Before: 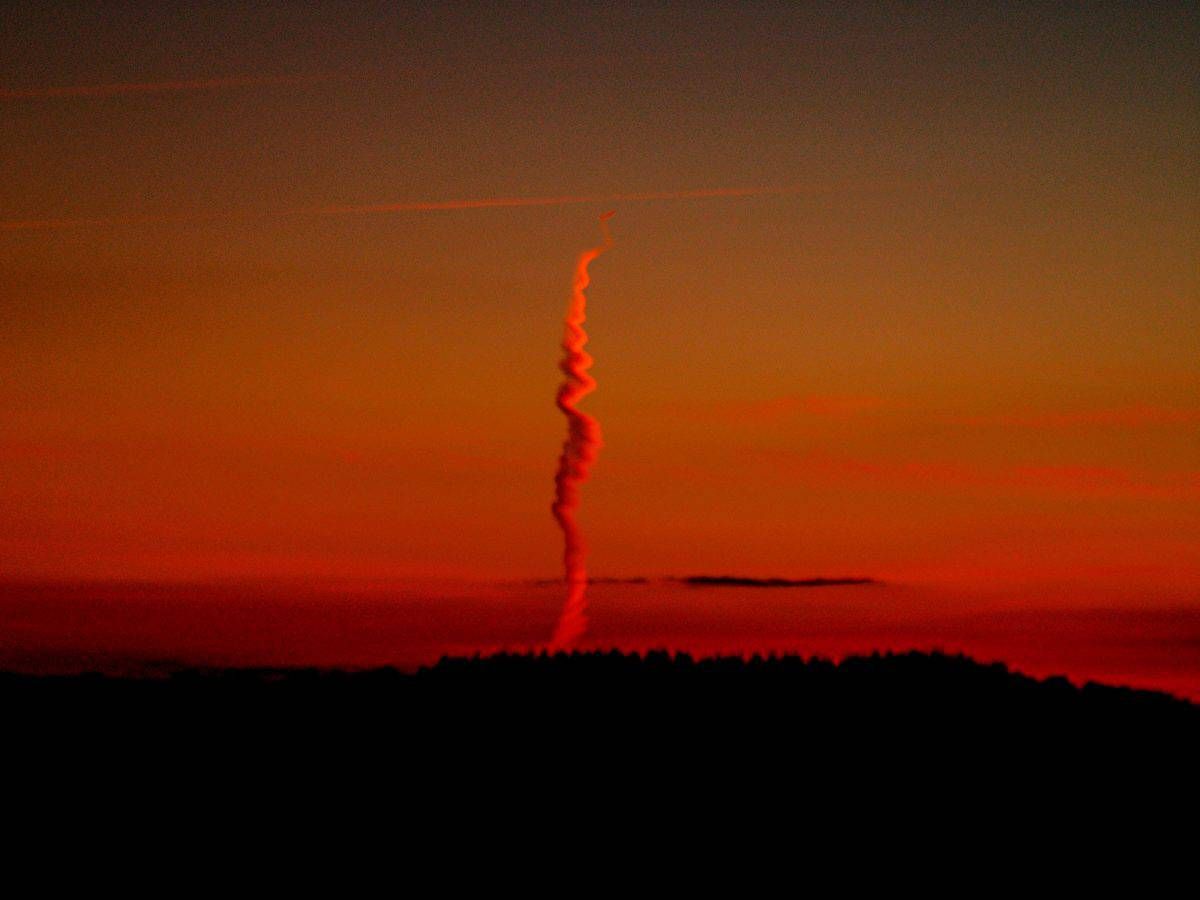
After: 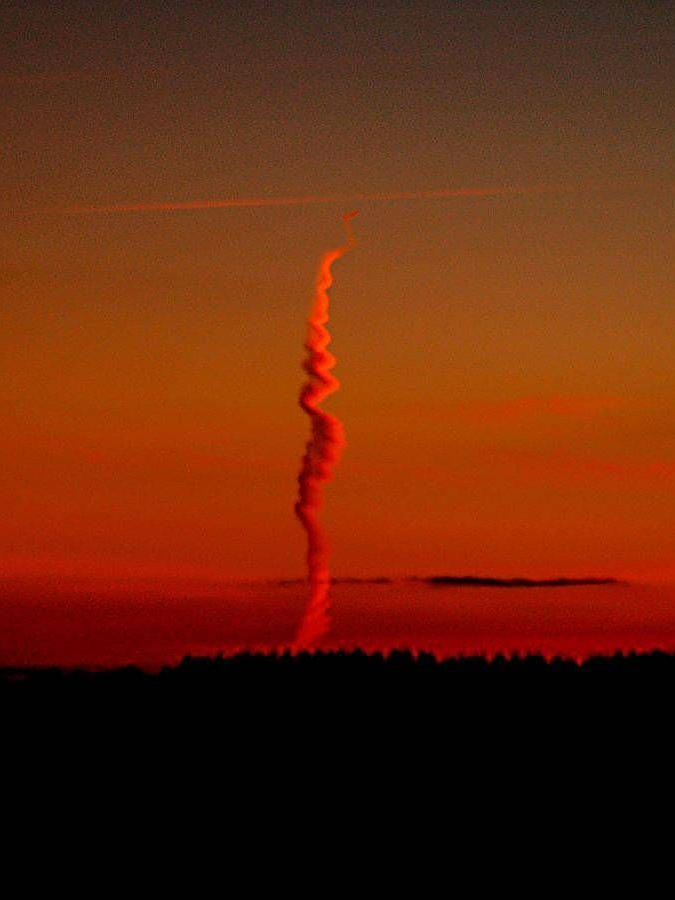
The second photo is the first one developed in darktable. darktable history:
crop: left 21.496%, right 22.254%
sharpen: on, module defaults
